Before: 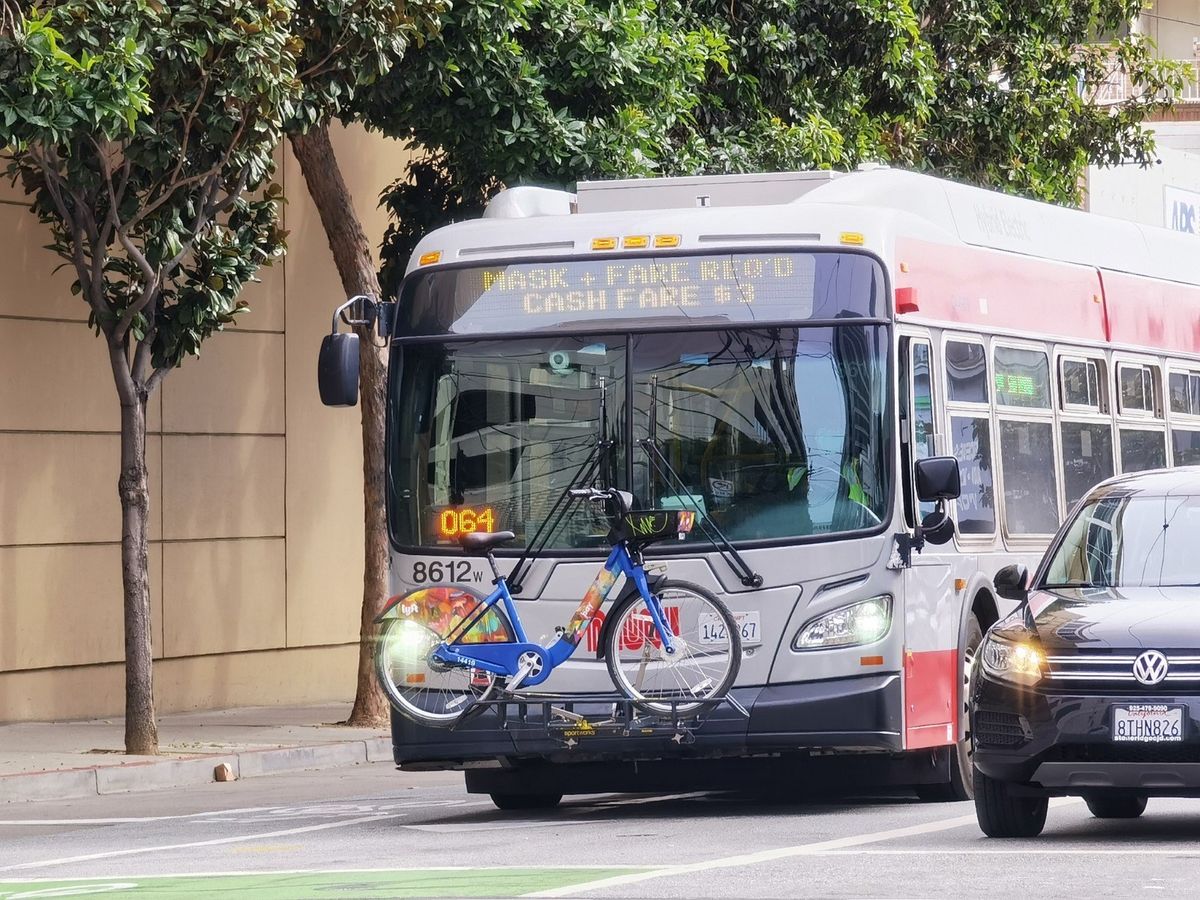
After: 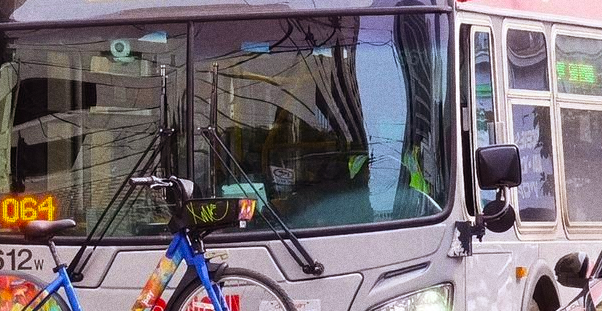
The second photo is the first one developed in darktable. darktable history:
color balance rgb: perceptual saturation grading › global saturation 20%, global vibrance 20%
grain: coarseness 8.68 ISO, strength 31.94%
rgb levels: mode RGB, independent channels, levels [[0, 0.5, 1], [0, 0.521, 1], [0, 0.536, 1]]
crop: left 36.607%, top 34.735%, right 13.146%, bottom 30.611%
